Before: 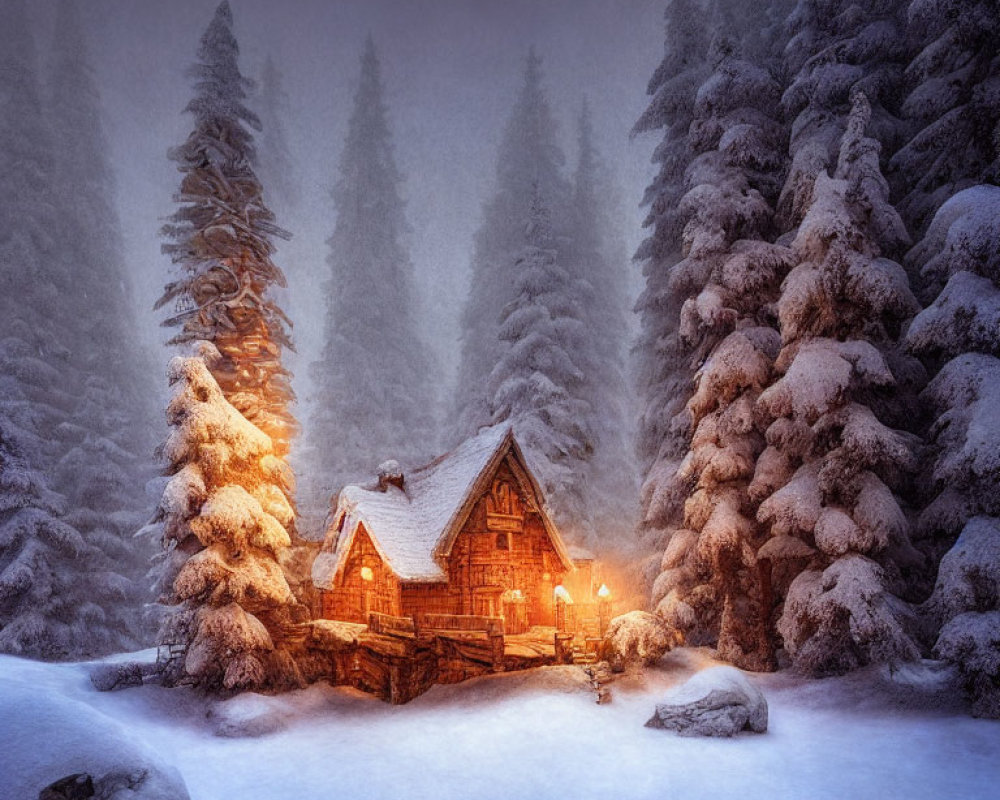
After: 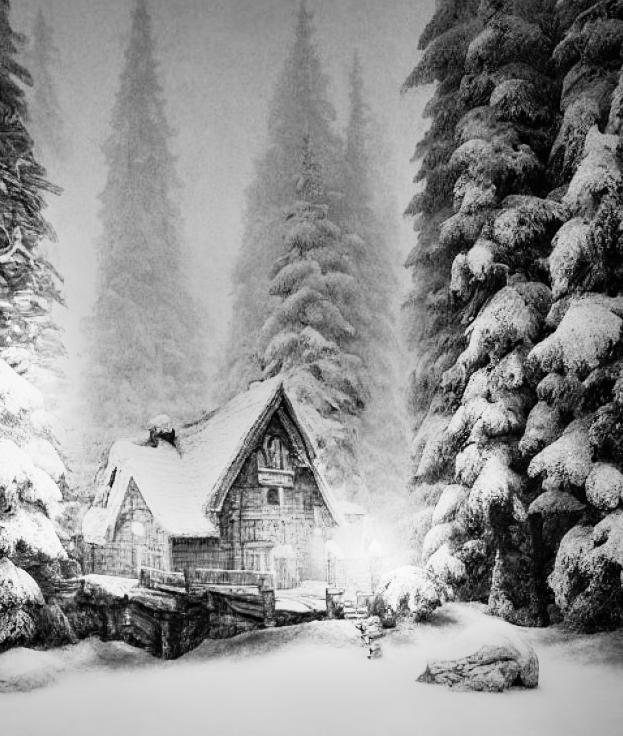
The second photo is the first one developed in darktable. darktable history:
crop and rotate: left 22.918%, top 5.629%, right 14.711%, bottom 2.247%
monochrome: a 26.22, b 42.67, size 0.8
rgb curve: curves: ch0 [(0, 0) (0.21, 0.15) (0.24, 0.21) (0.5, 0.75) (0.75, 0.96) (0.89, 0.99) (1, 1)]; ch1 [(0, 0.02) (0.21, 0.13) (0.25, 0.2) (0.5, 0.67) (0.75, 0.9) (0.89, 0.97) (1, 1)]; ch2 [(0, 0.02) (0.21, 0.13) (0.25, 0.2) (0.5, 0.67) (0.75, 0.9) (0.89, 0.97) (1, 1)], compensate middle gray true
color correction: highlights a* -0.137, highlights b* -5.91, shadows a* -0.137, shadows b* -0.137
